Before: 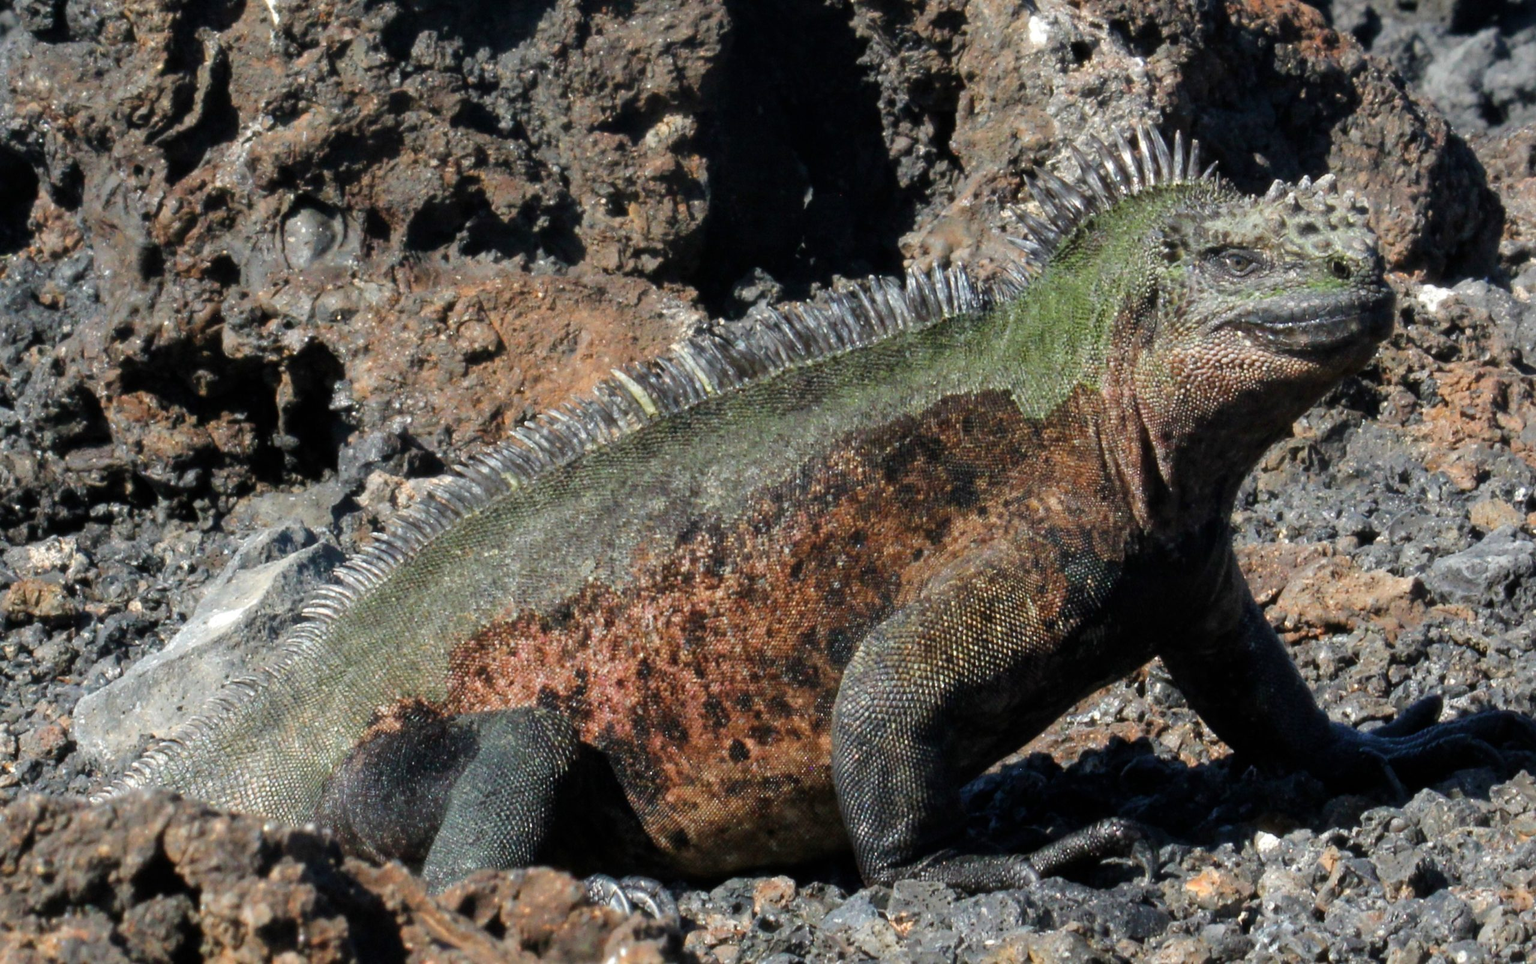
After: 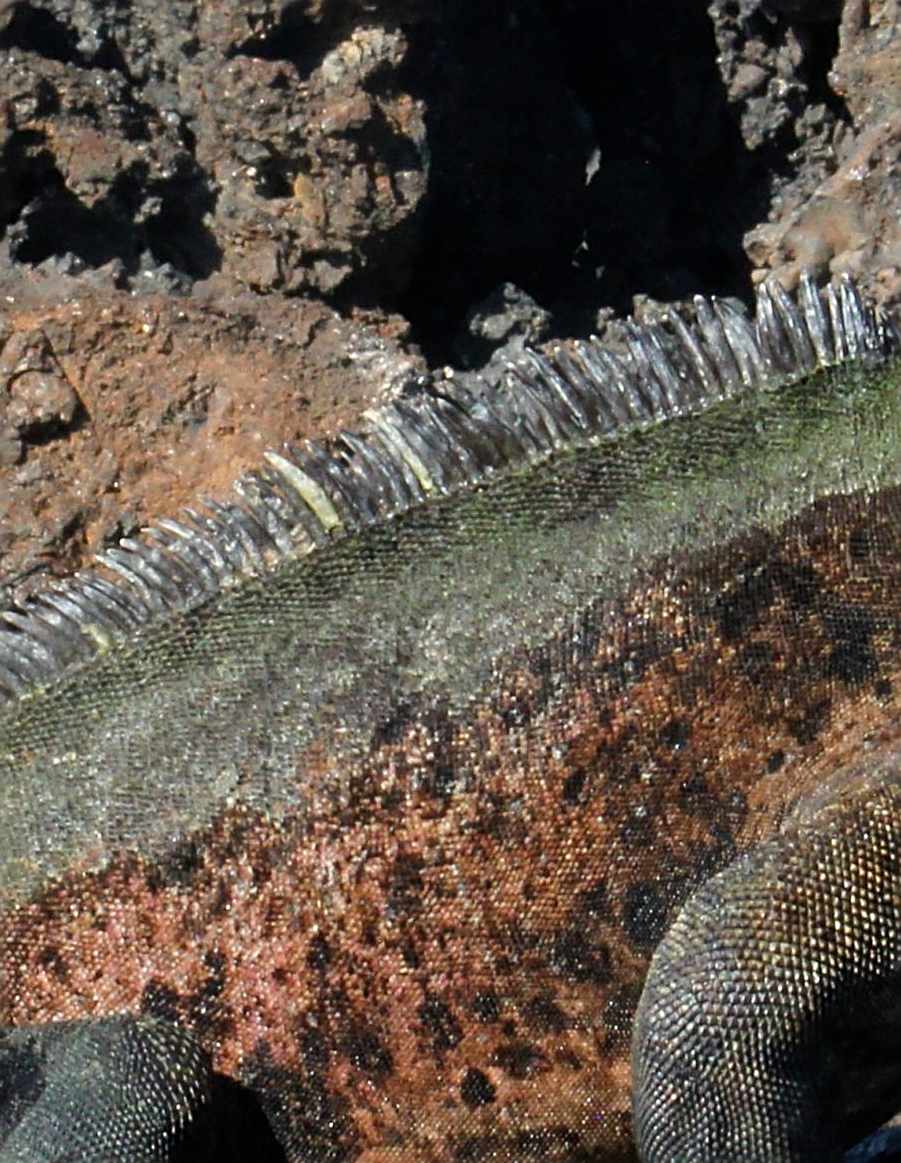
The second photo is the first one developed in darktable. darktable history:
sharpen: radius 2.543, amount 0.636
crop and rotate: left 29.476%, top 10.214%, right 35.32%, bottom 17.333%
